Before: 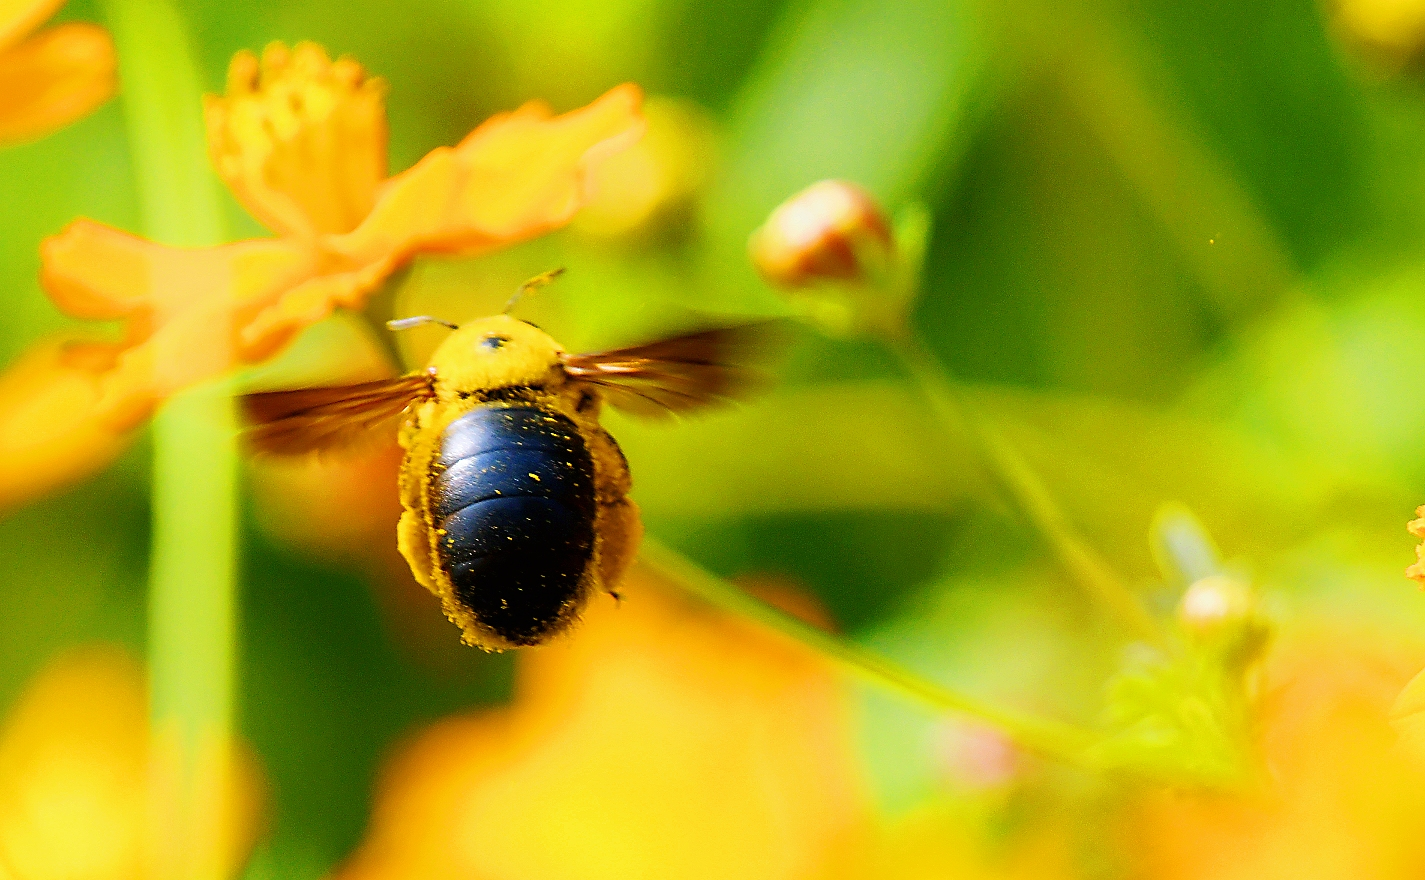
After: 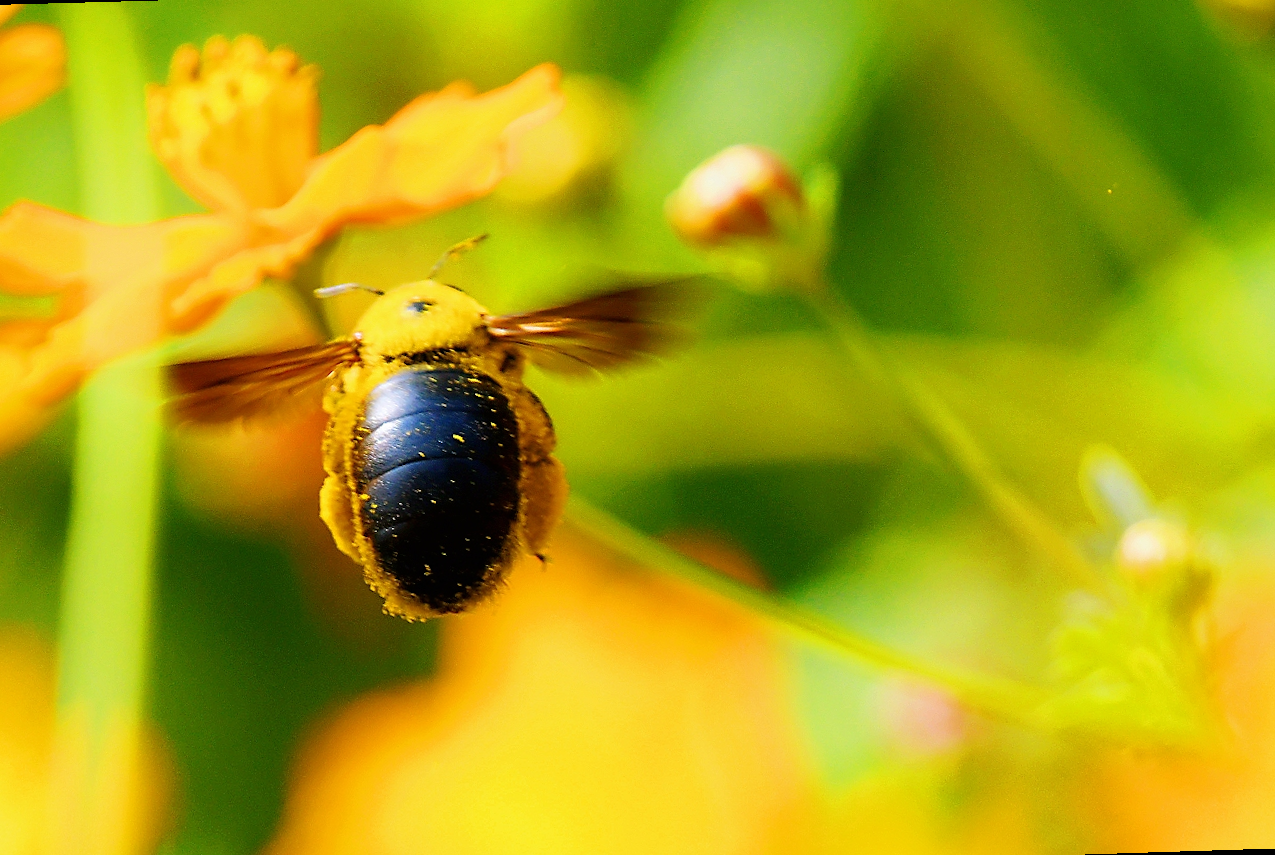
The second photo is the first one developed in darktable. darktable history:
rotate and perspective: rotation -1.68°, lens shift (vertical) -0.146, crop left 0.049, crop right 0.912, crop top 0.032, crop bottom 0.96
crop and rotate: left 3.238%
